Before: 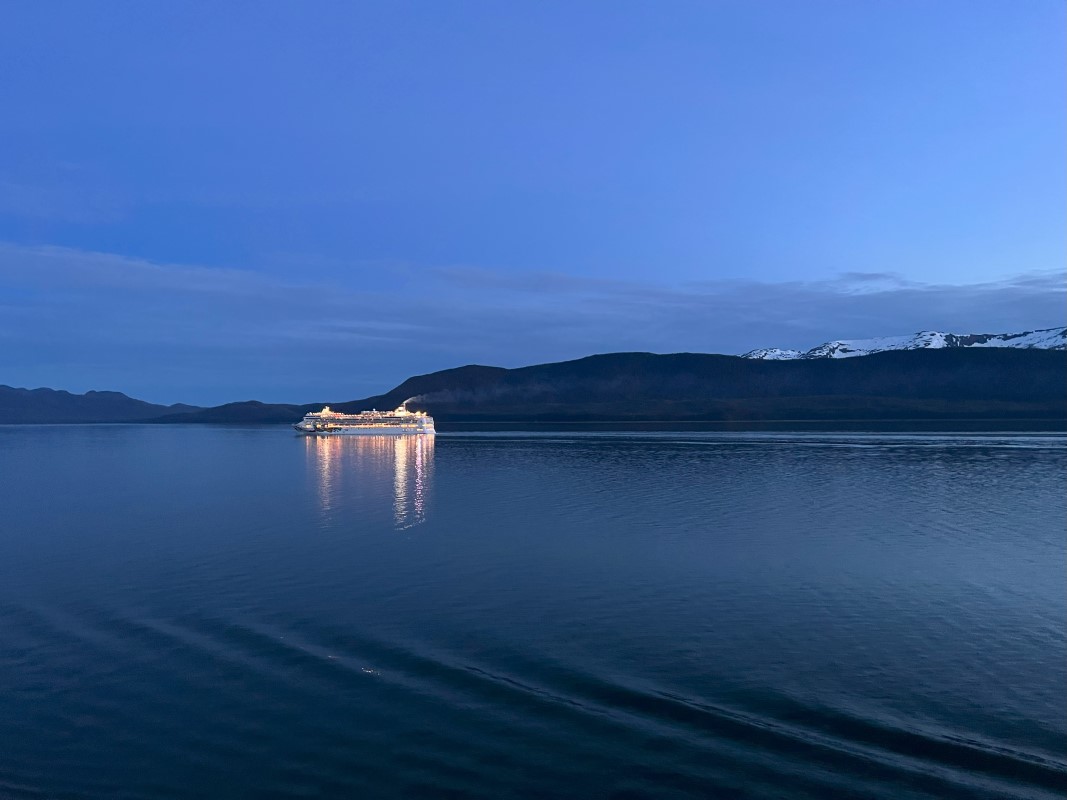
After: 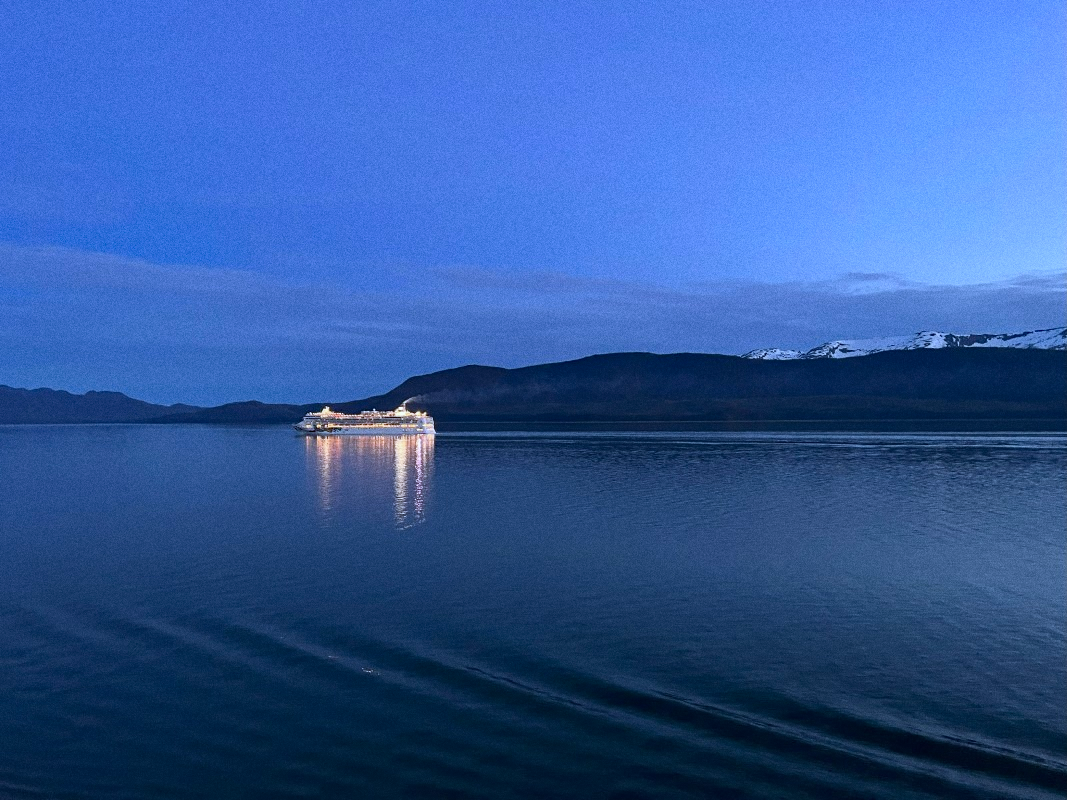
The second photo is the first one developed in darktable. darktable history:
grain: on, module defaults
white balance: red 0.954, blue 1.079
haze removal: compatibility mode true, adaptive false
